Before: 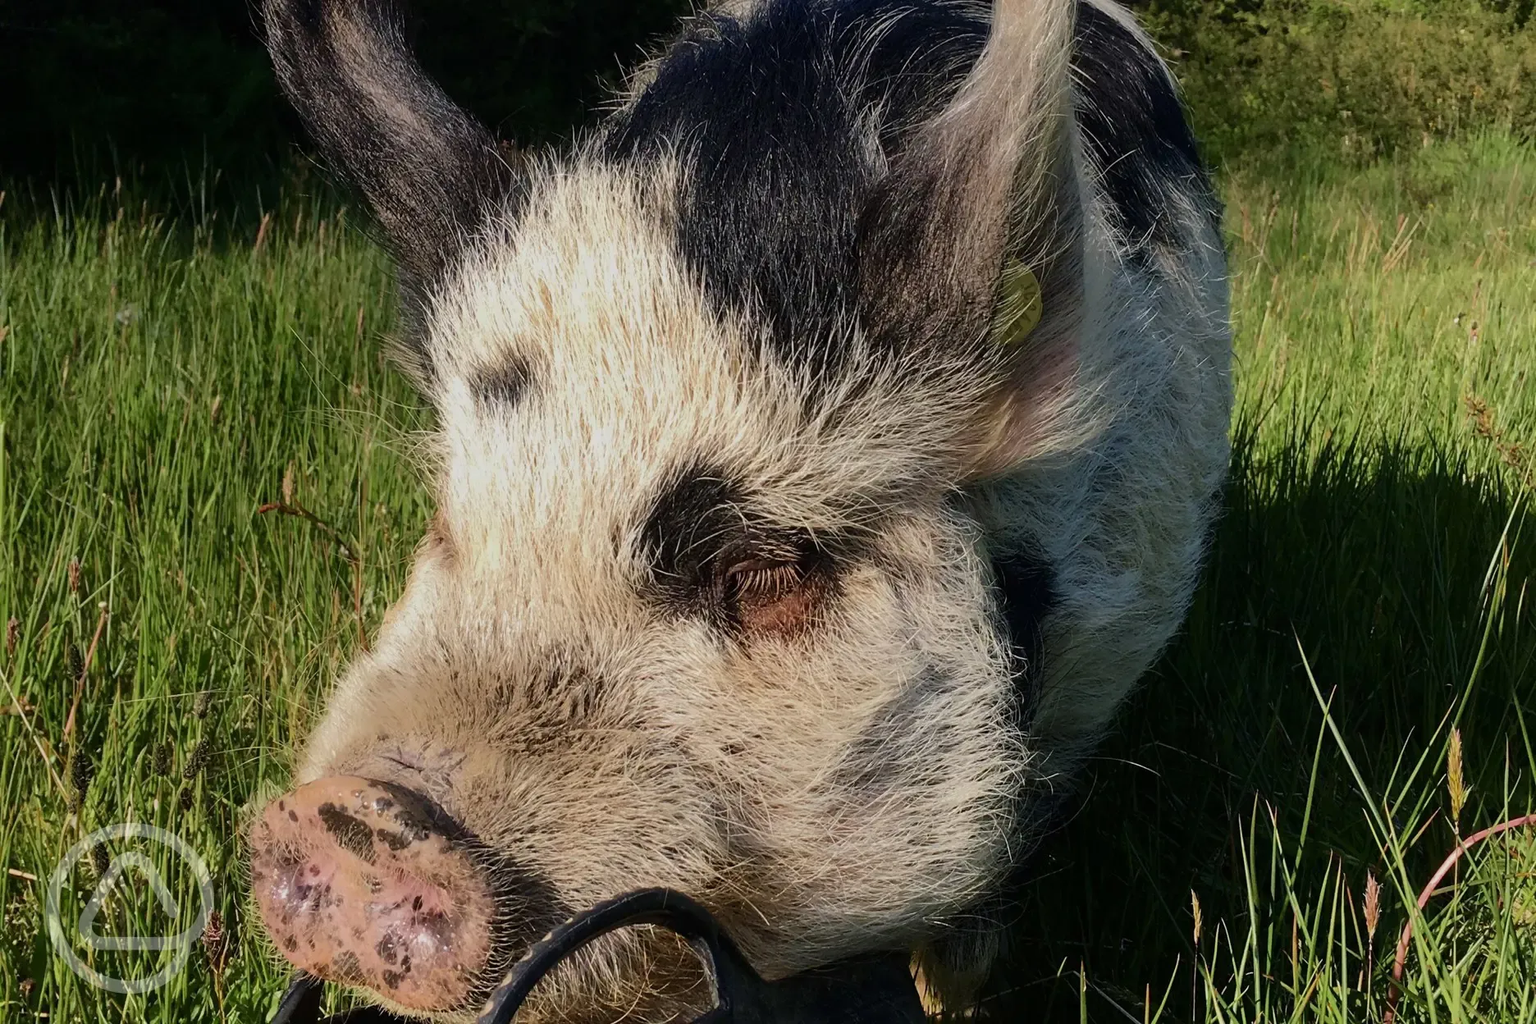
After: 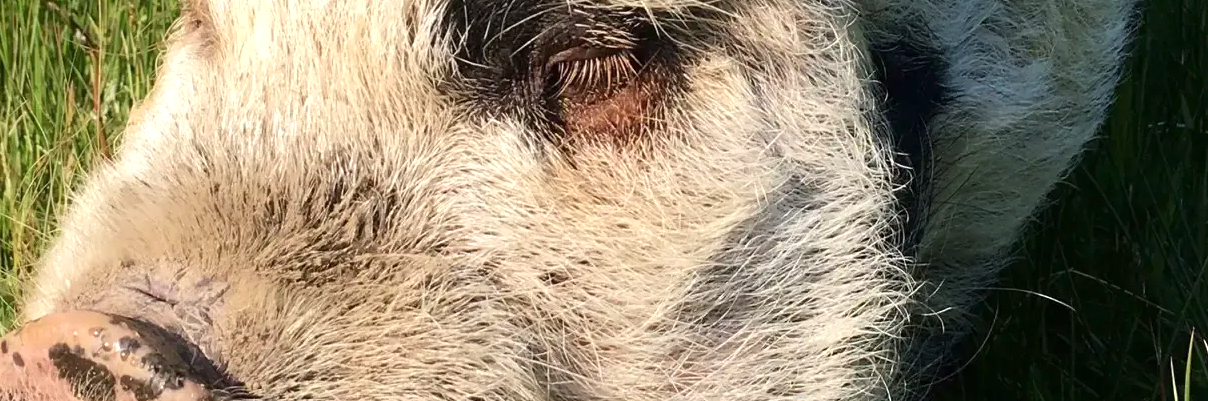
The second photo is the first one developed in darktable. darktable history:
exposure: exposure 0.779 EV, compensate exposure bias true, compensate highlight preservation false
crop: left 18.111%, top 50.939%, right 17.353%, bottom 16.92%
